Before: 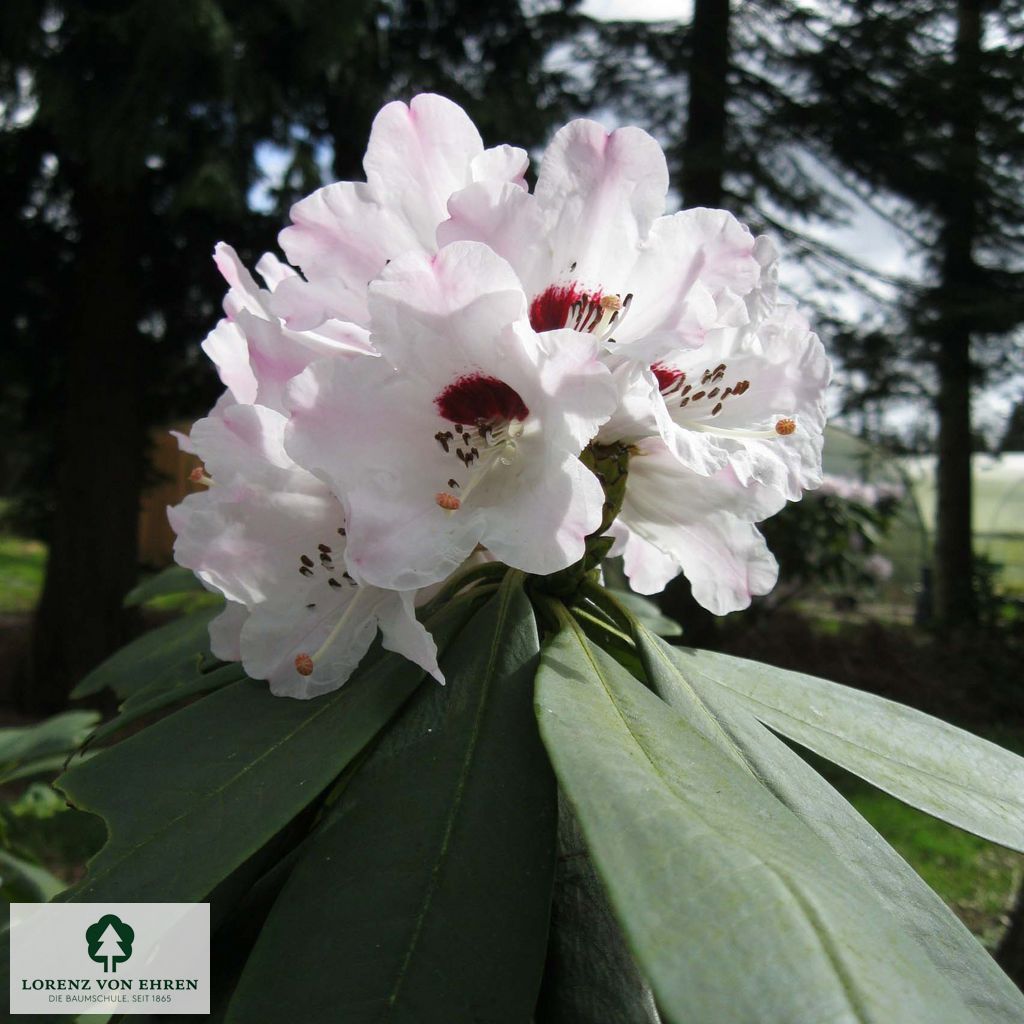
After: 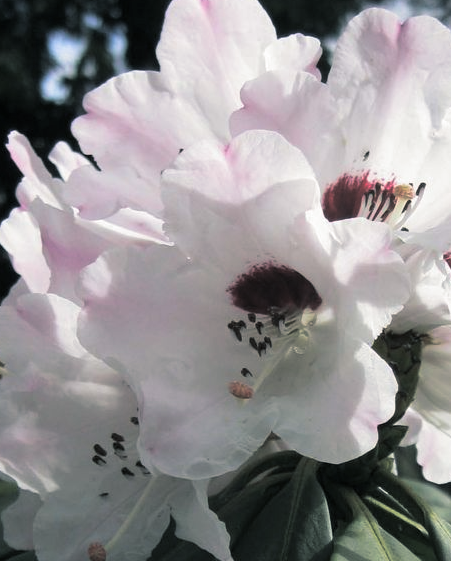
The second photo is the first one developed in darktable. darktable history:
crop: left 20.248%, top 10.86%, right 35.675%, bottom 34.321%
split-toning: shadows › hue 201.6°, shadows › saturation 0.16, highlights › hue 50.4°, highlights › saturation 0.2, balance -49.9
